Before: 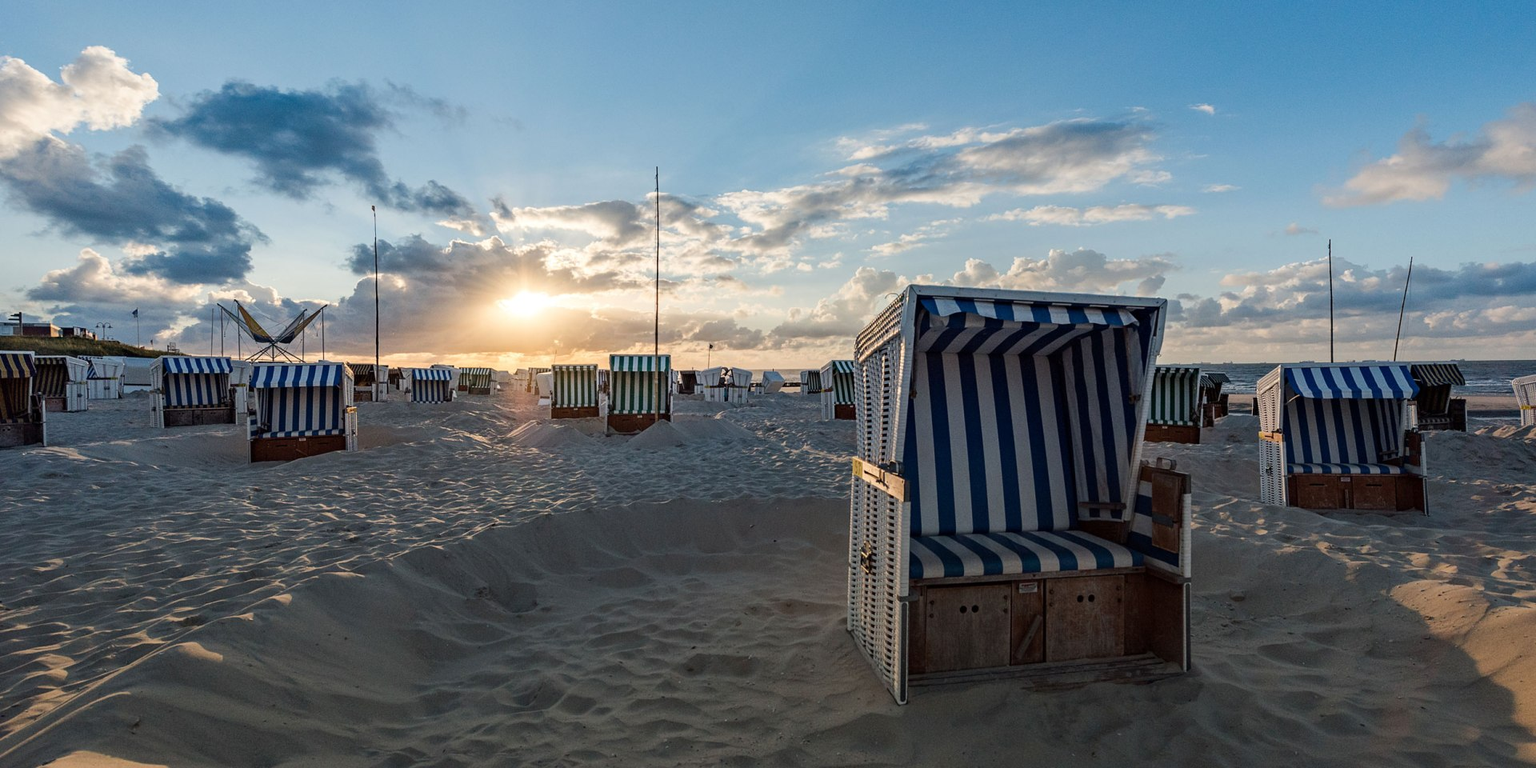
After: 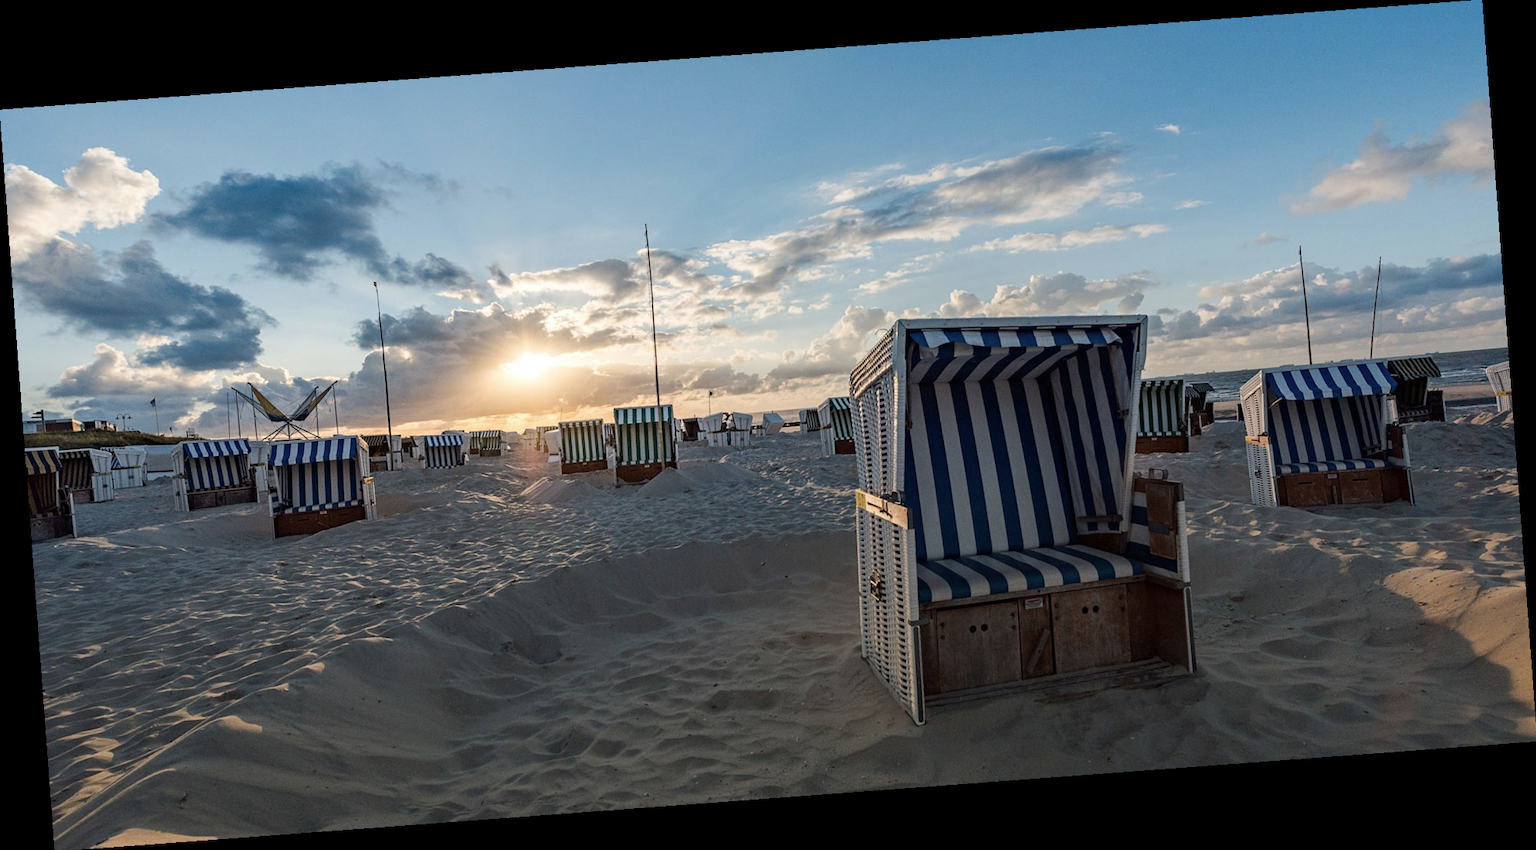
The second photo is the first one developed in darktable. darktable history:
rotate and perspective: rotation -4.25°, automatic cropping off
contrast brightness saturation: saturation -0.1
